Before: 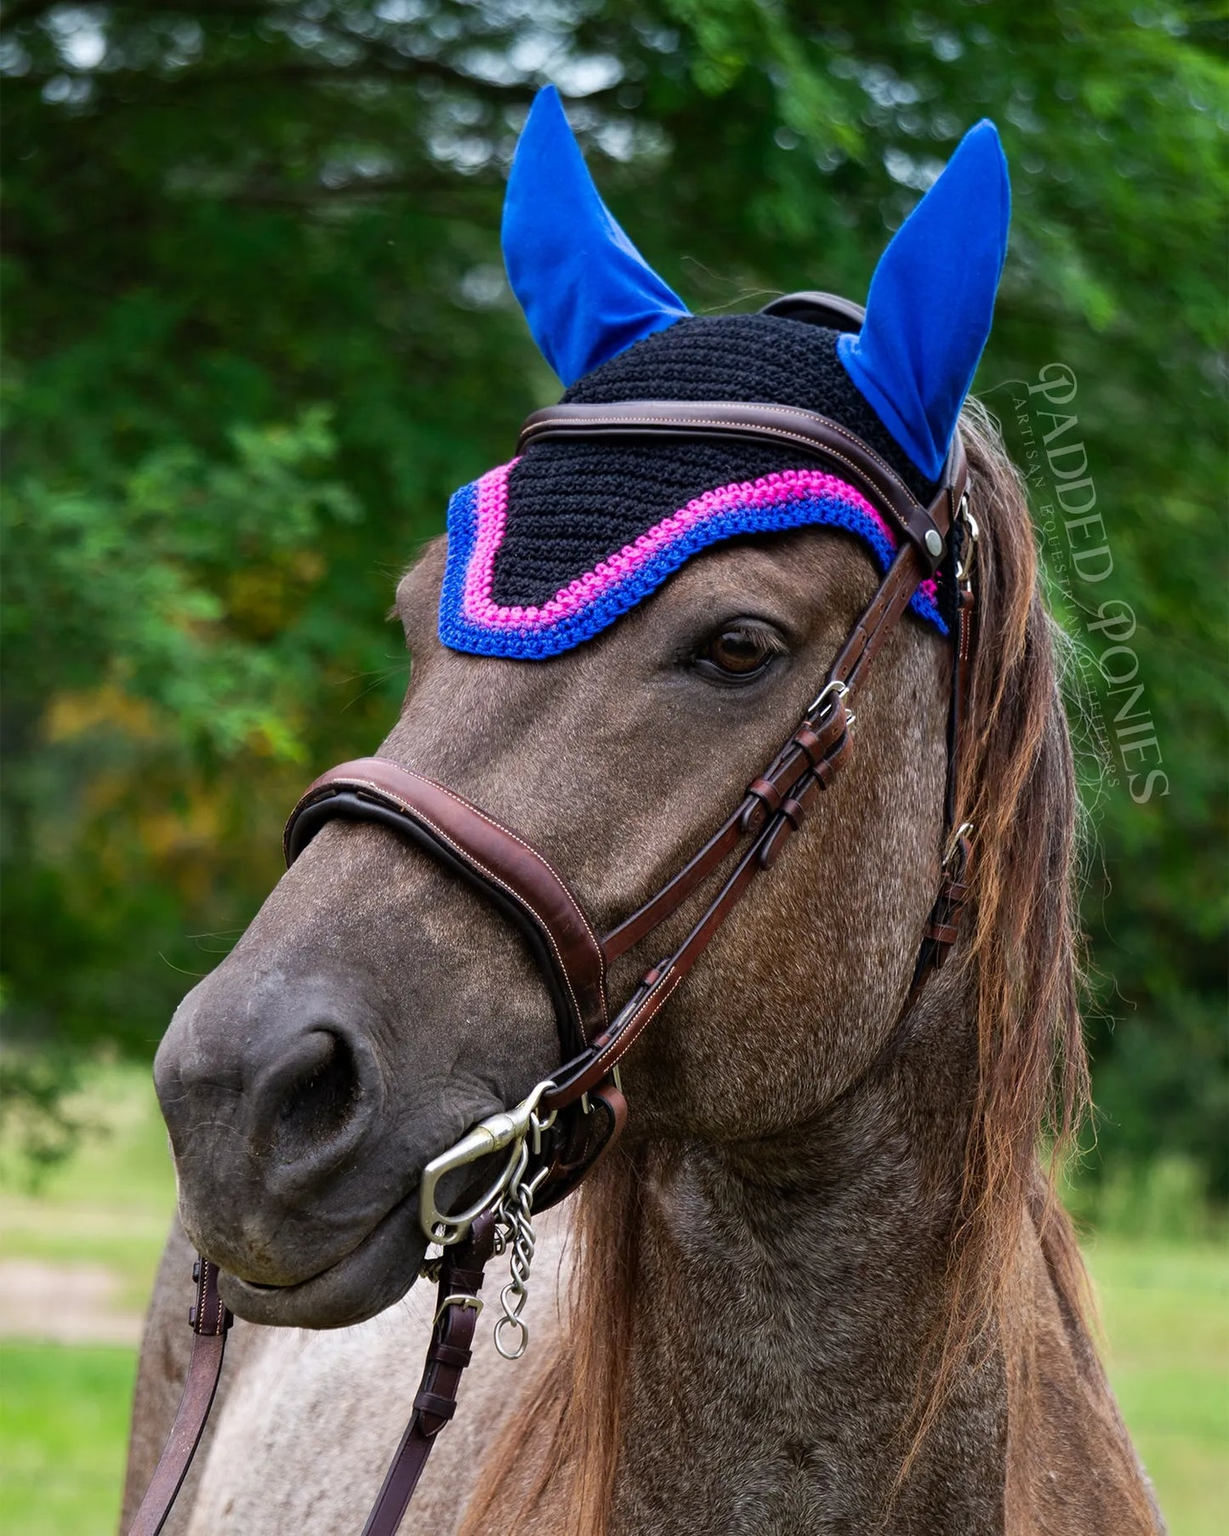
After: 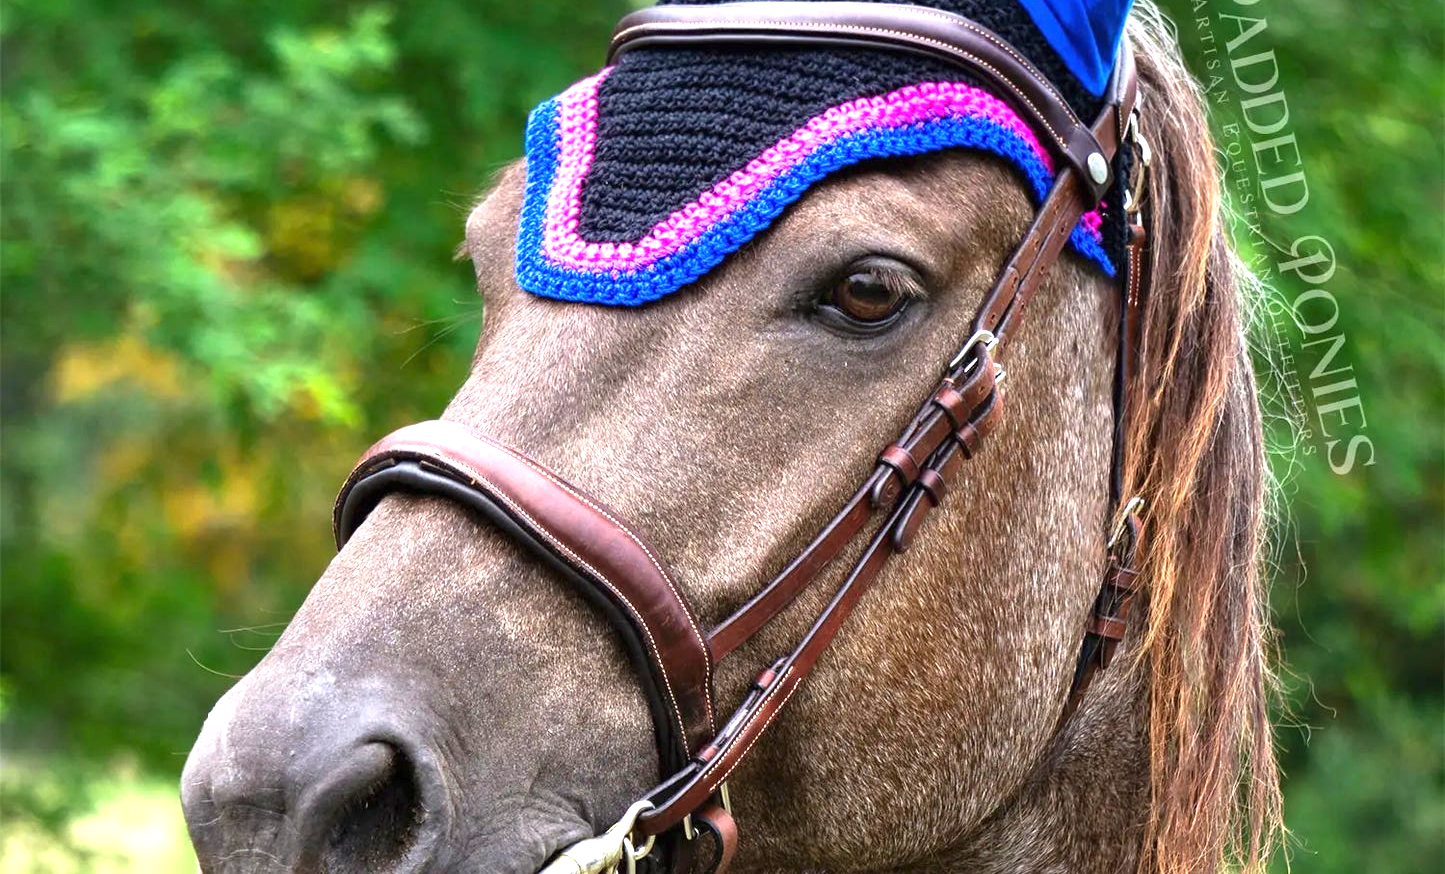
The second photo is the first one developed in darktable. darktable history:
crop and rotate: top 26.056%, bottom 25.543%
exposure: black level correction 0, exposure 1.45 EV, compensate exposure bias true, compensate highlight preservation false
